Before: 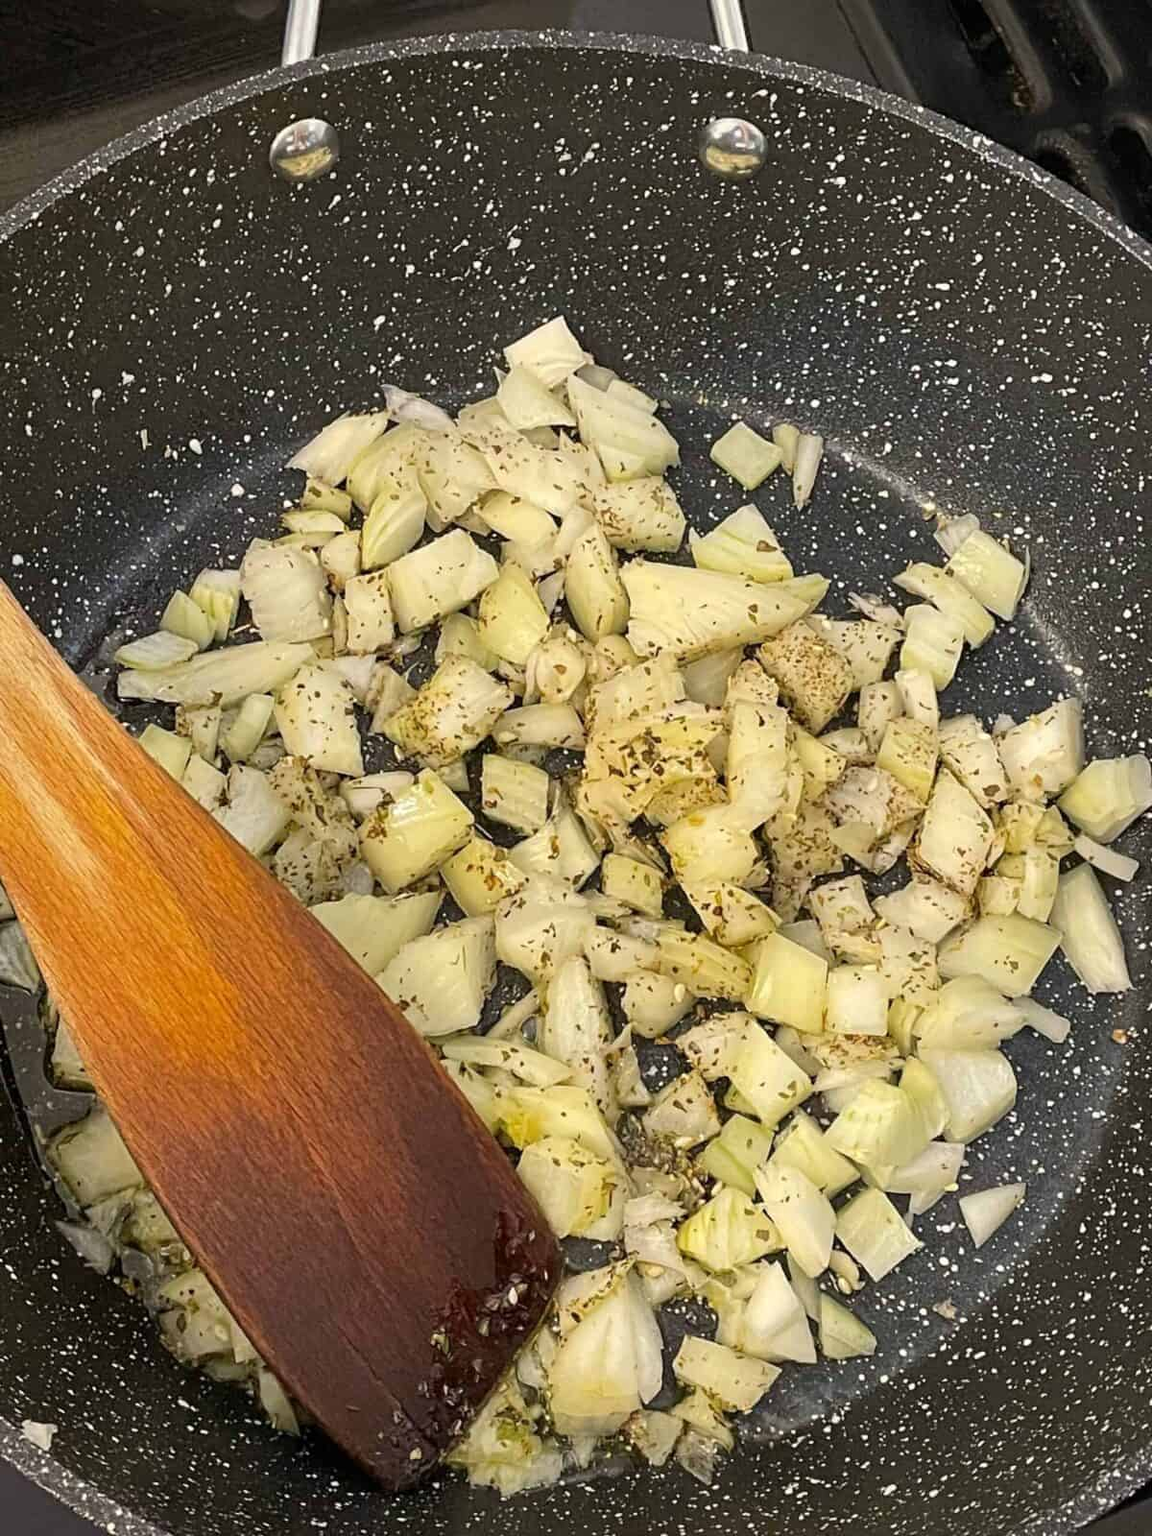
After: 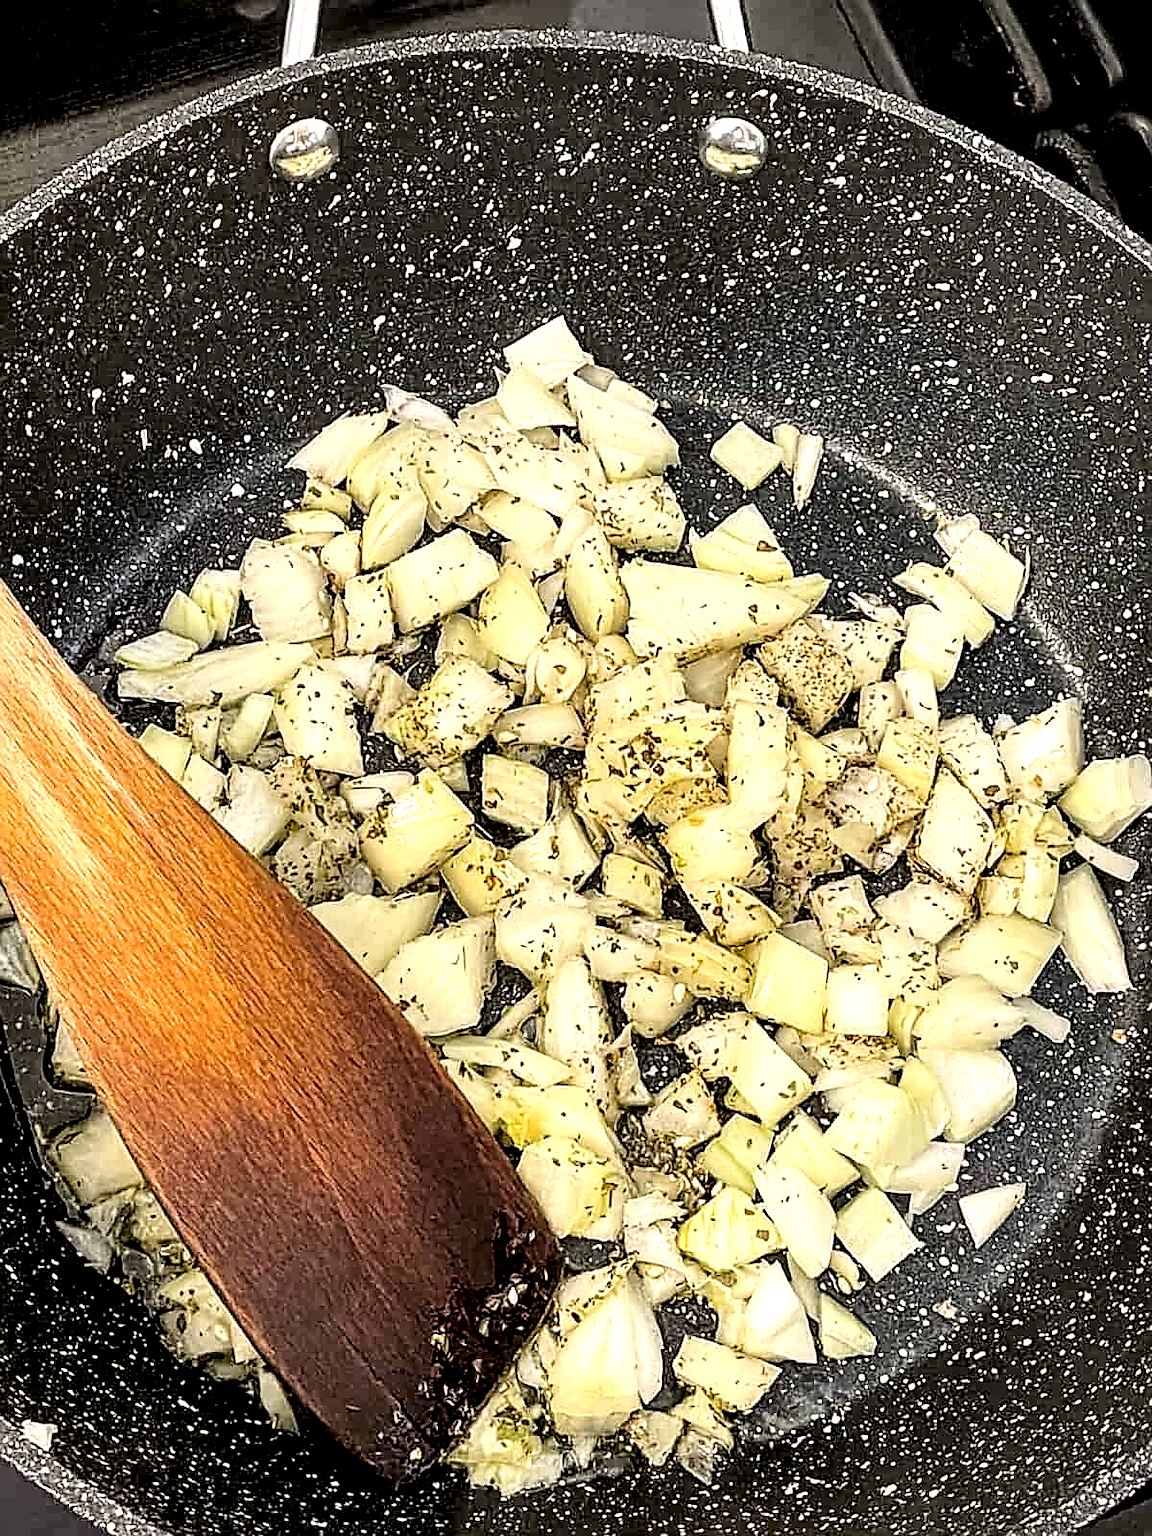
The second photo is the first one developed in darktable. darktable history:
exposure: black level correction 0.001, compensate exposure bias true, compensate highlight preservation false
tone equalizer: -8 EV -0.399 EV, -7 EV -0.428 EV, -6 EV -0.315 EV, -5 EV -0.216 EV, -3 EV 0.211 EV, -2 EV 0.32 EV, -1 EV 0.404 EV, +0 EV 0.398 EV
shadows and highlights: shadows 31.23, highlights 1.46, soften with gaussian
local contrast: highlights 80%, shadows 57%, detail 173%, midtone range 0.609
sharpen: radius 1.426, amount 1.235, threshold 0.637
filmic rgb: middle gray luminance 9.36%, black relative exposure -10.62 EV, white relative exposure 3.44 EV, target black luminance 0%, hardness 6, latitude 59.64%, contrast 1.092, highlights saturation mix 5.48%, shadows ↔ highlights balance 28.88%
